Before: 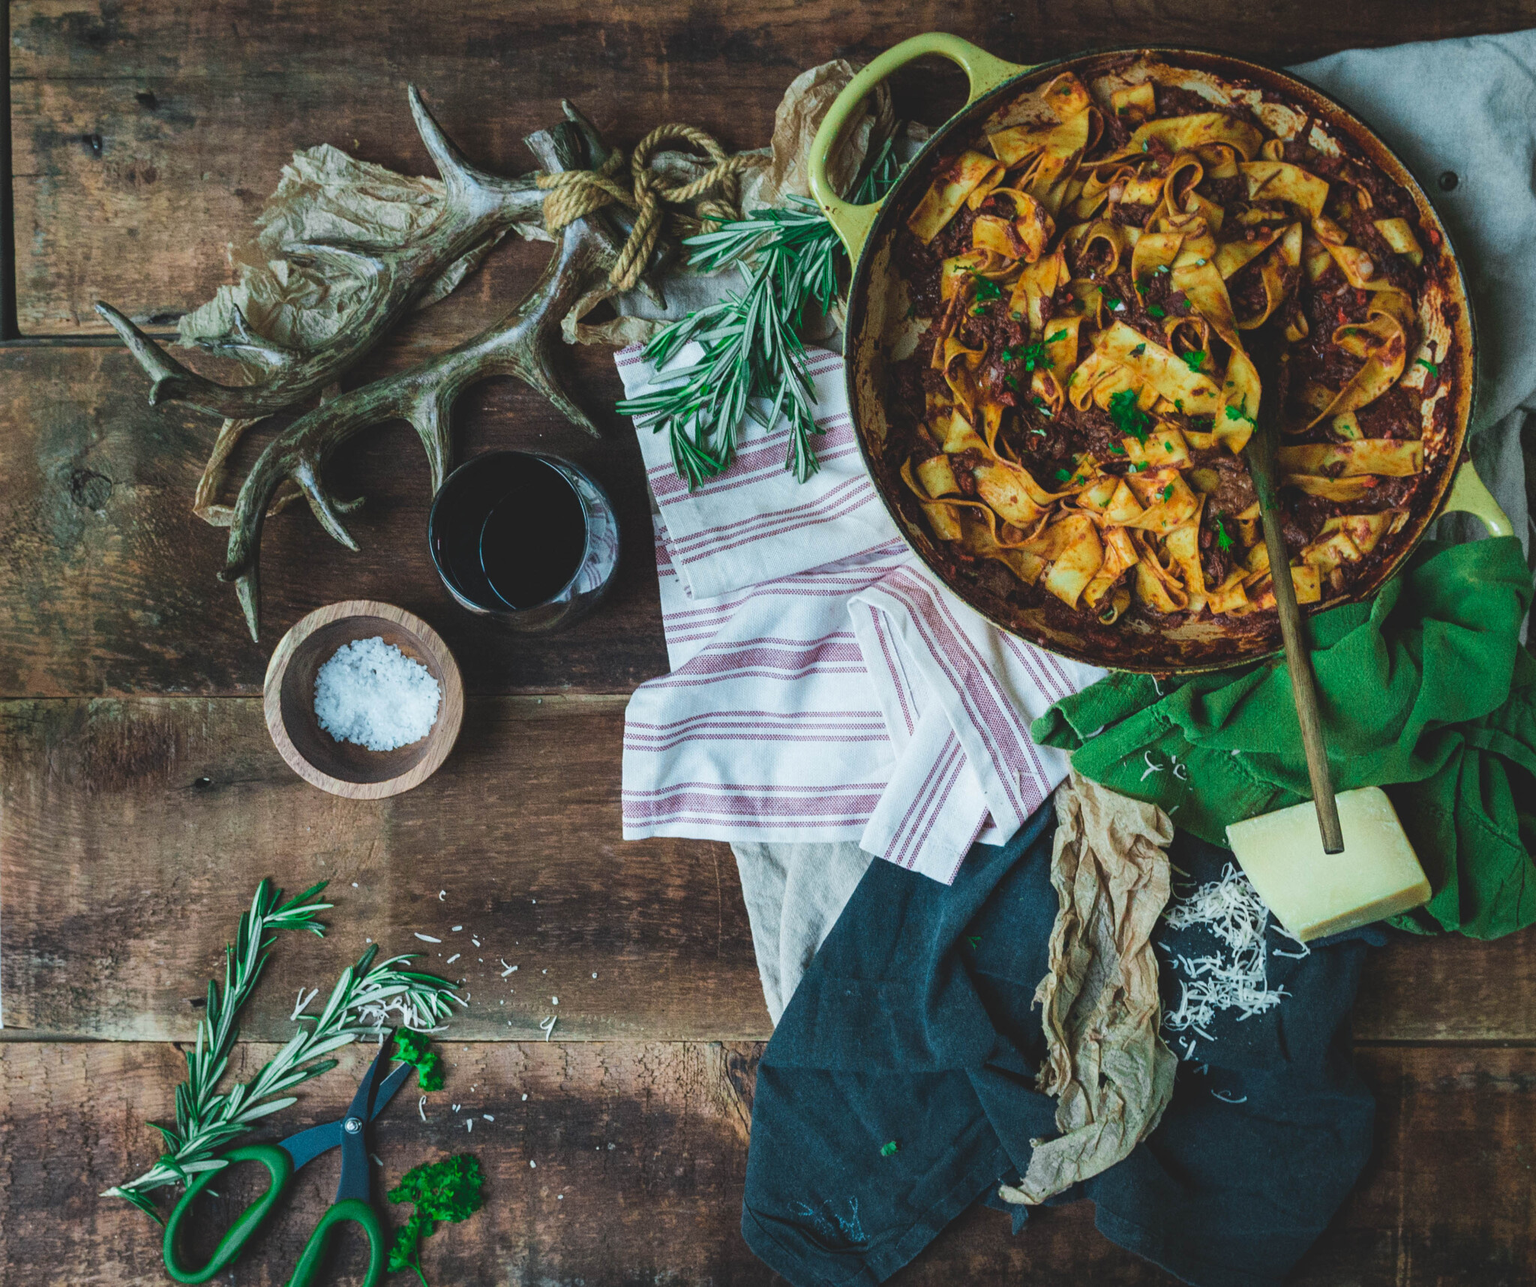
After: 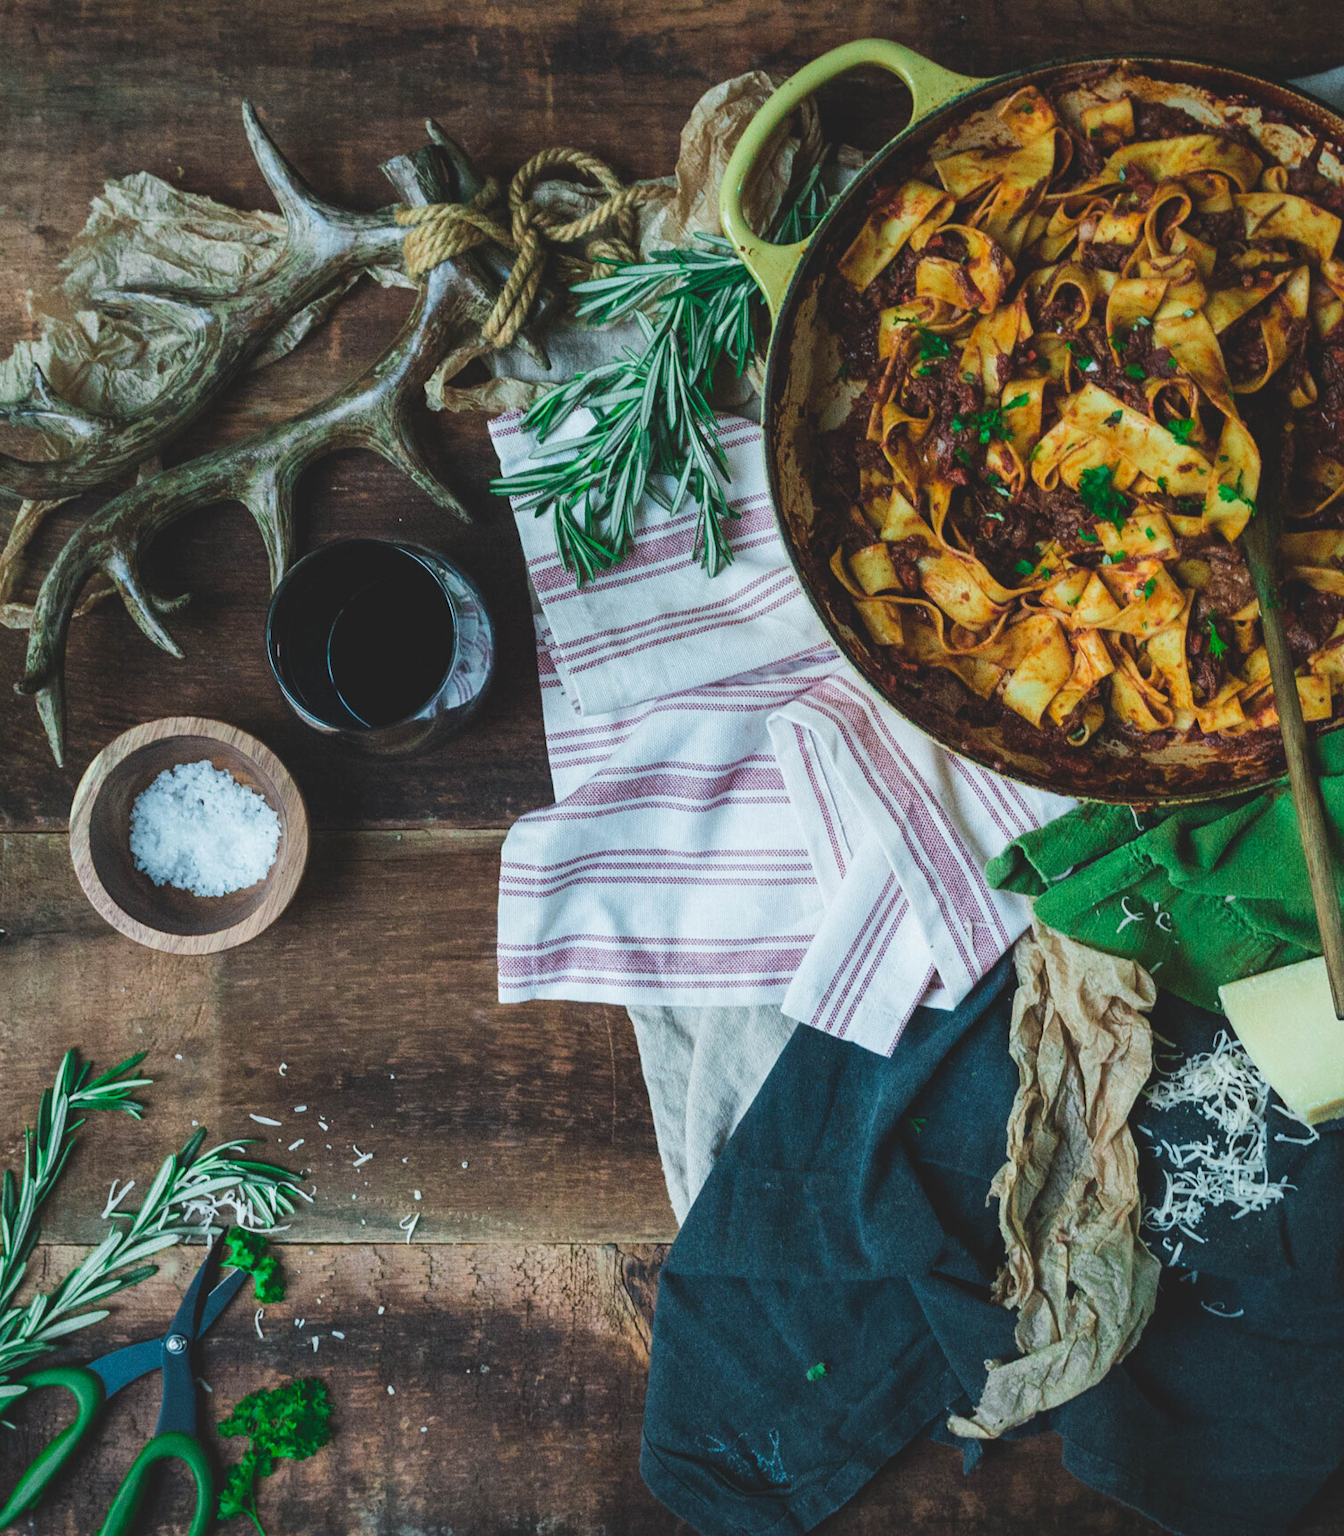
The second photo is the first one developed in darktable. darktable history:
crop: left 13.381%, top 0%, right 13.285%
